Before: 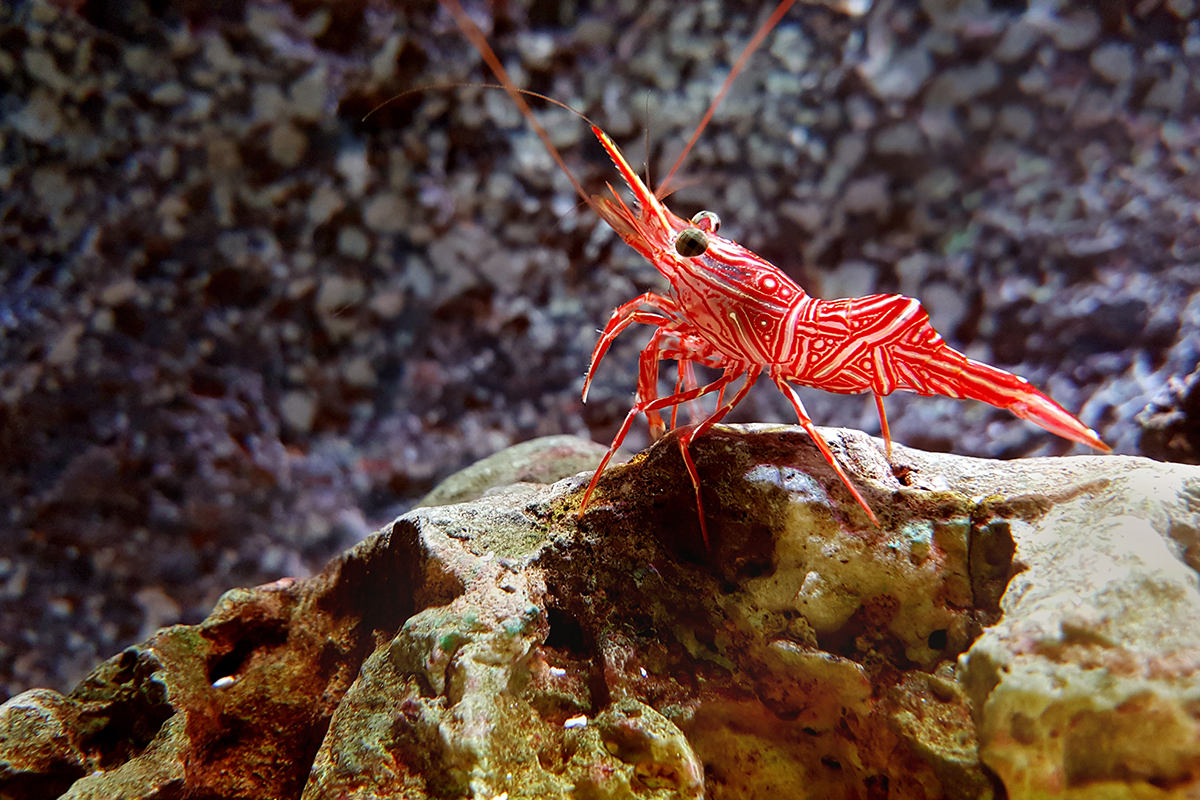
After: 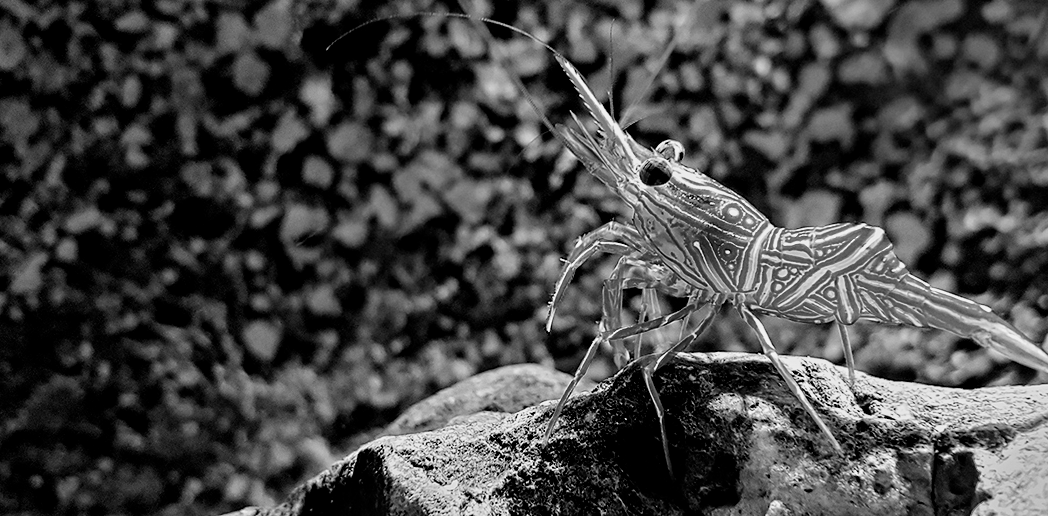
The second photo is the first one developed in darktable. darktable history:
monochrome: on, module defaults
filmic rgb: middle gray luminance 18.42%, black relative exposure -9 EV, white relative exposure 3.75 EV, threshold 6 EV, target black luminance 0%, hardness 4.85, latitude 67.35%, contrast 0.955, highlights saturation mix 20%, shadows ↔ highlights balance 21.36%, add noise in highlights 0, preserve chrominance luminance Y, color science v3 (2019), use custom middle-gray values true, iterations of high-quality reconstruction 0, contrast in highlights soft, enable highlight reconstruction true
crop: left 3.015%, top 8.969%, right 9.647%, bottom 26.457%
contrast equalizer: octaves 7, y [[0.5, 0.542, 0.583, 0.625, 0.667, 0.708], [0.5 ×6], [0.5 ×6], [0 ×6], [0 ×6]]
